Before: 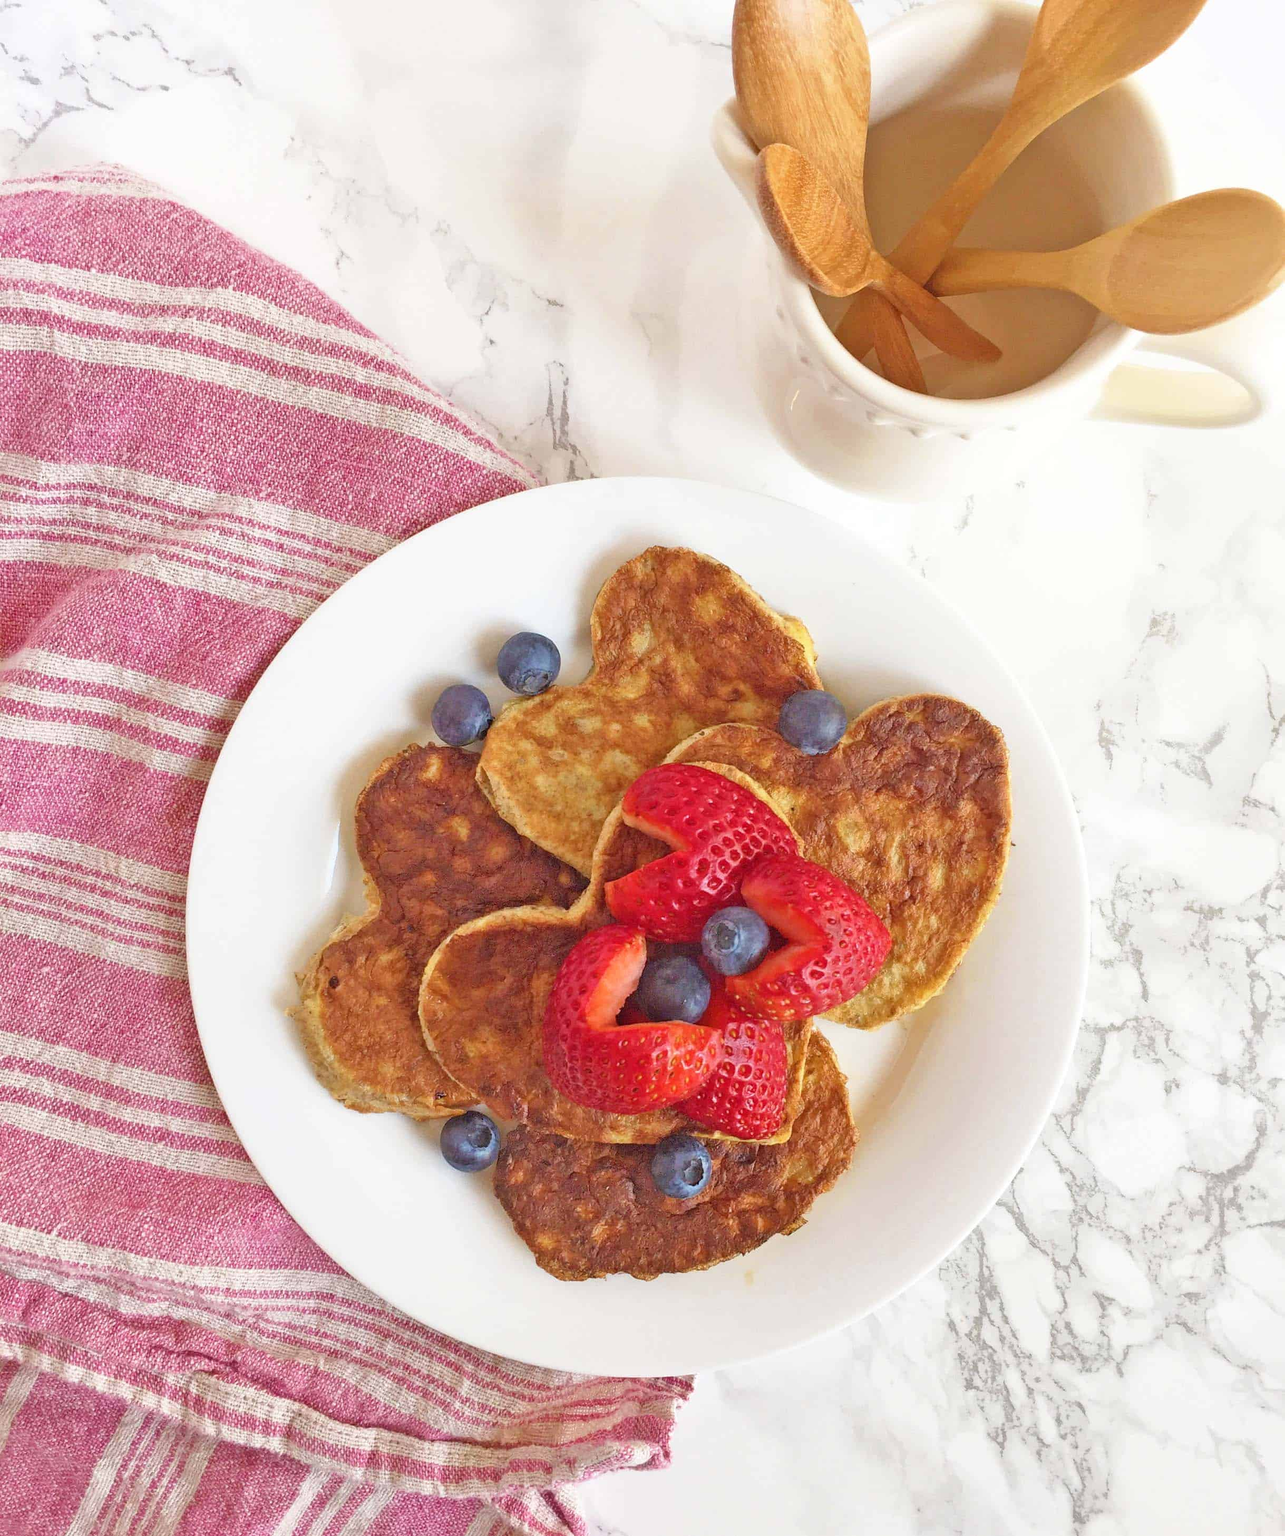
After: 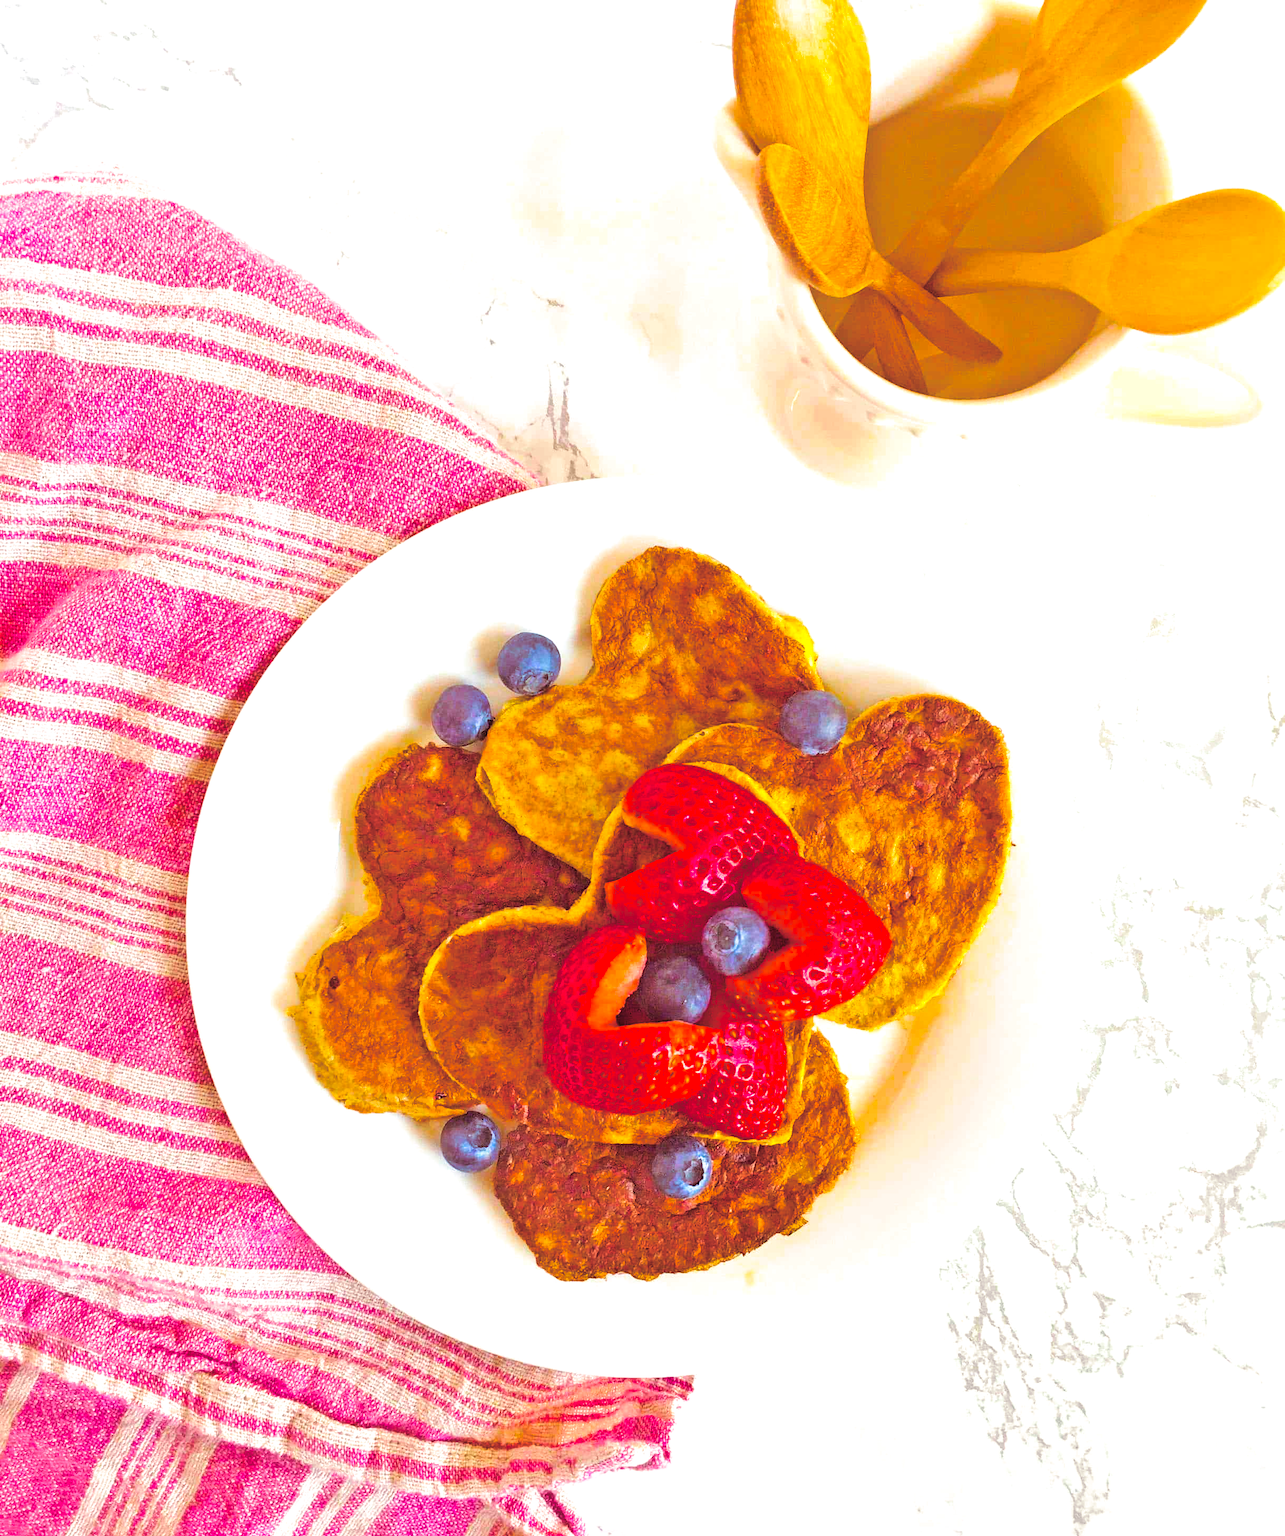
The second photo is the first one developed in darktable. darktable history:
split-toning: shadows › hue 360°
color balance rgb: perceptual saturation grading › global saturation 100%
exposure: exposure 0.507 EV, compensate highlight preservation false
base curve: curves: ch0 [(0, 0) (0.472, 0.508) (1, 1)]
